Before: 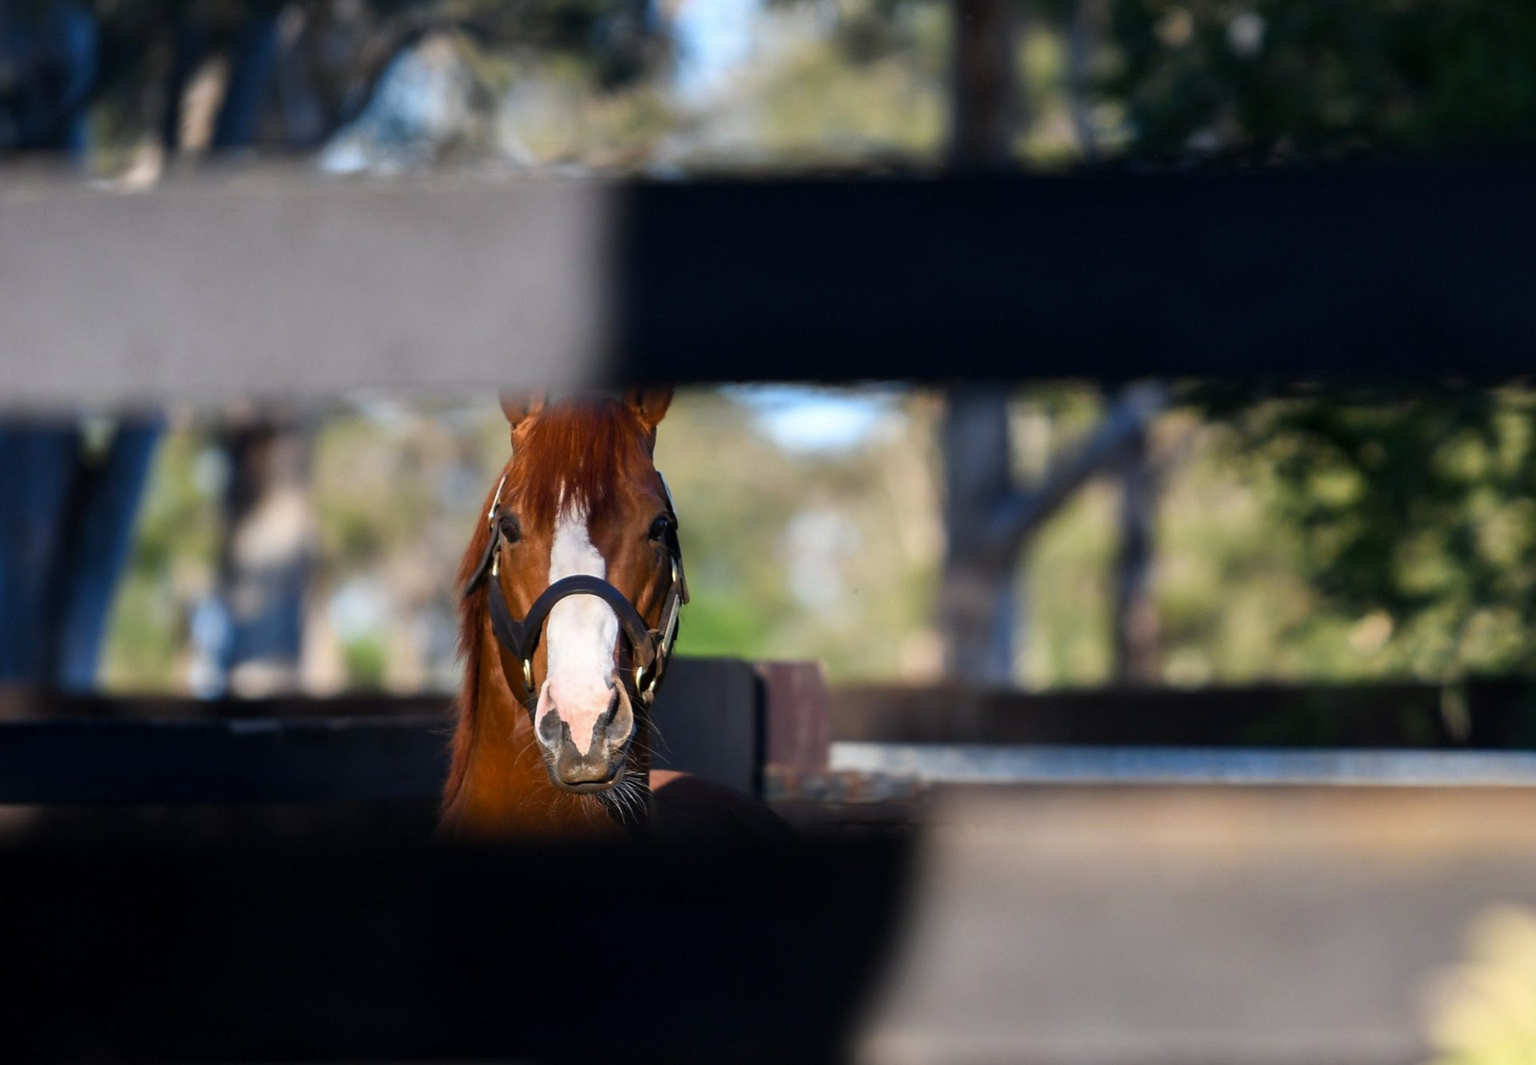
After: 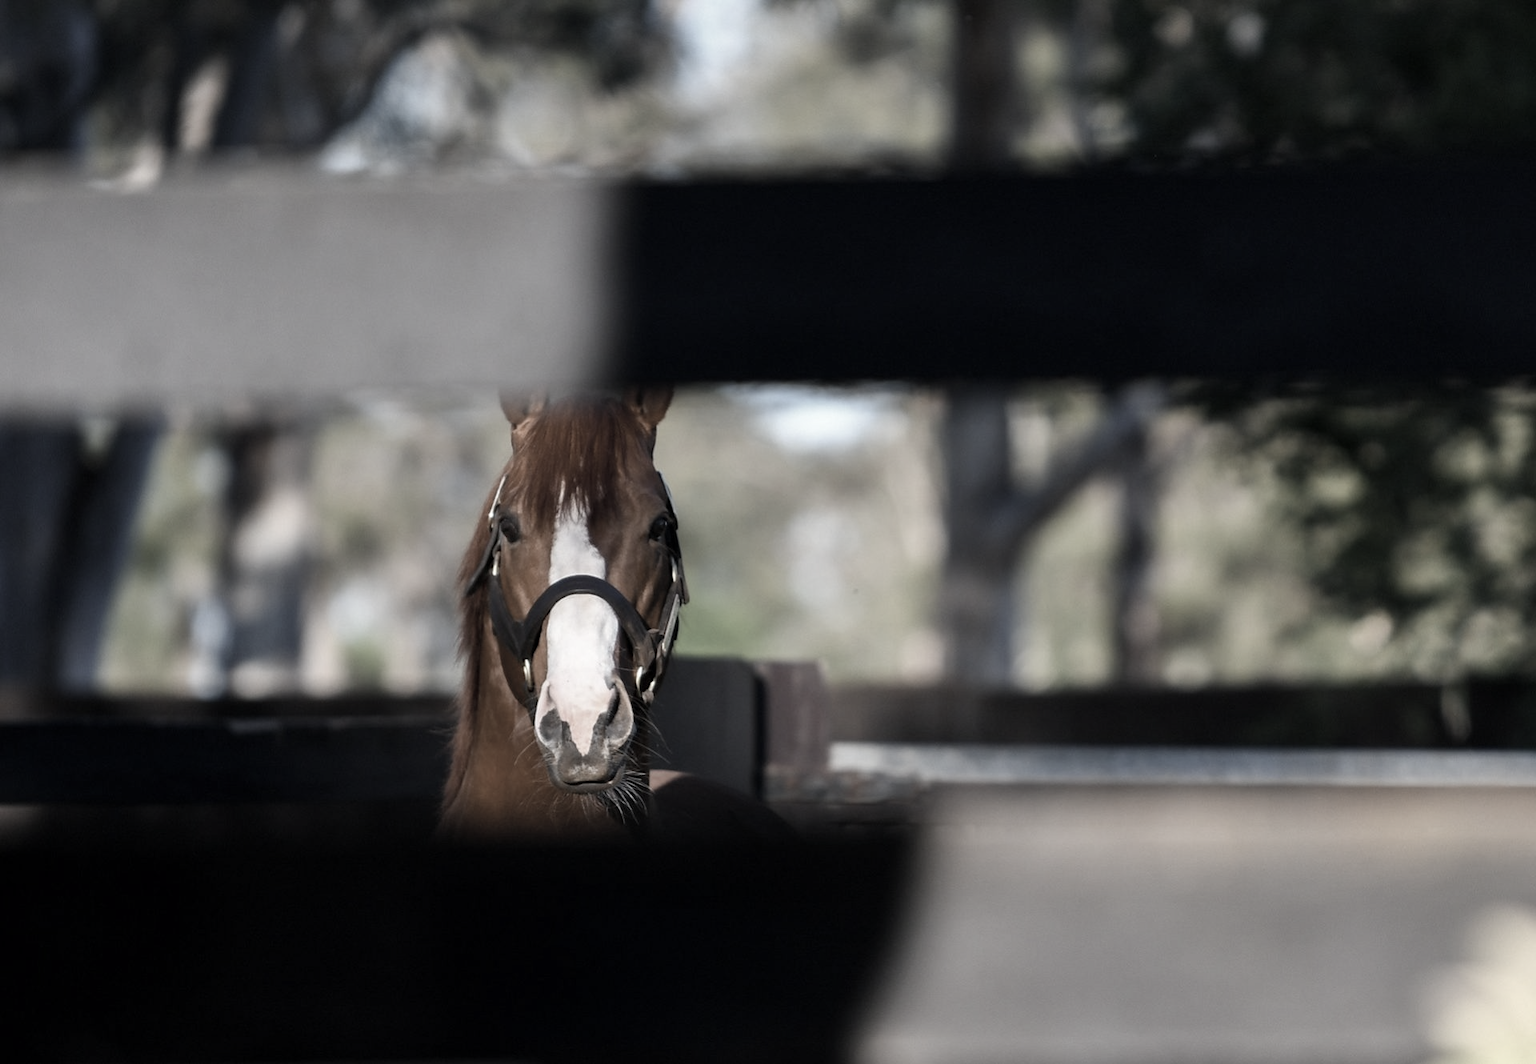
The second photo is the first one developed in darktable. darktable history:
color correction: highlights b* 0.01, saturation 0.293
